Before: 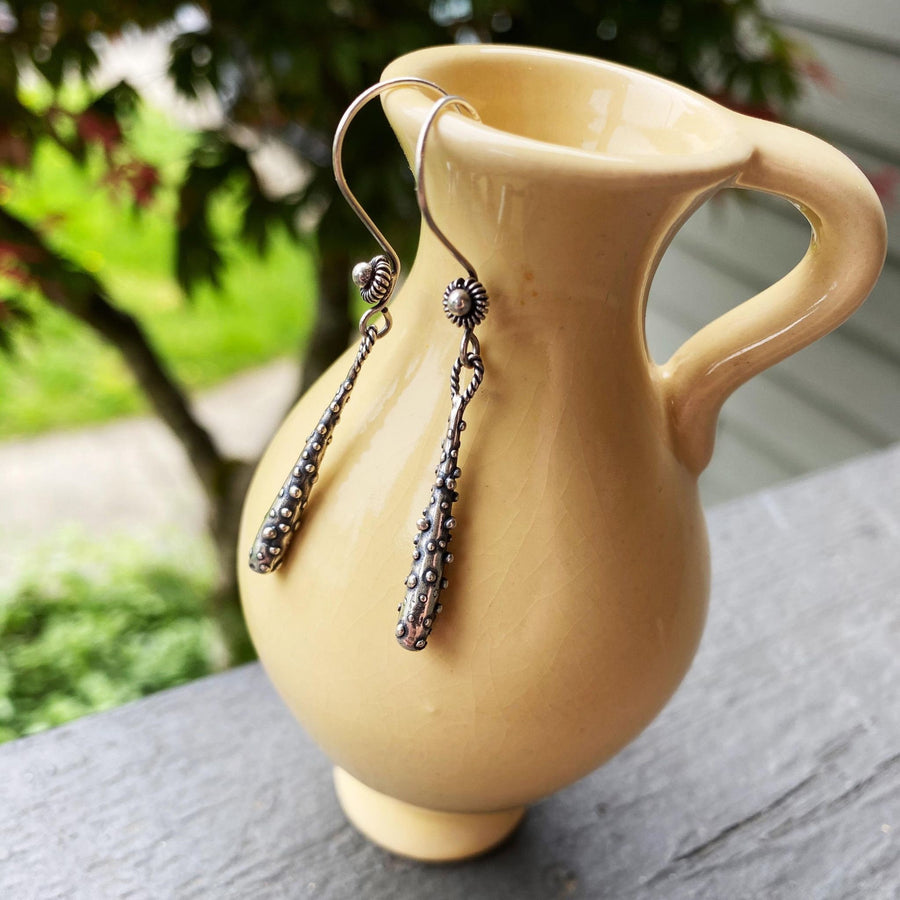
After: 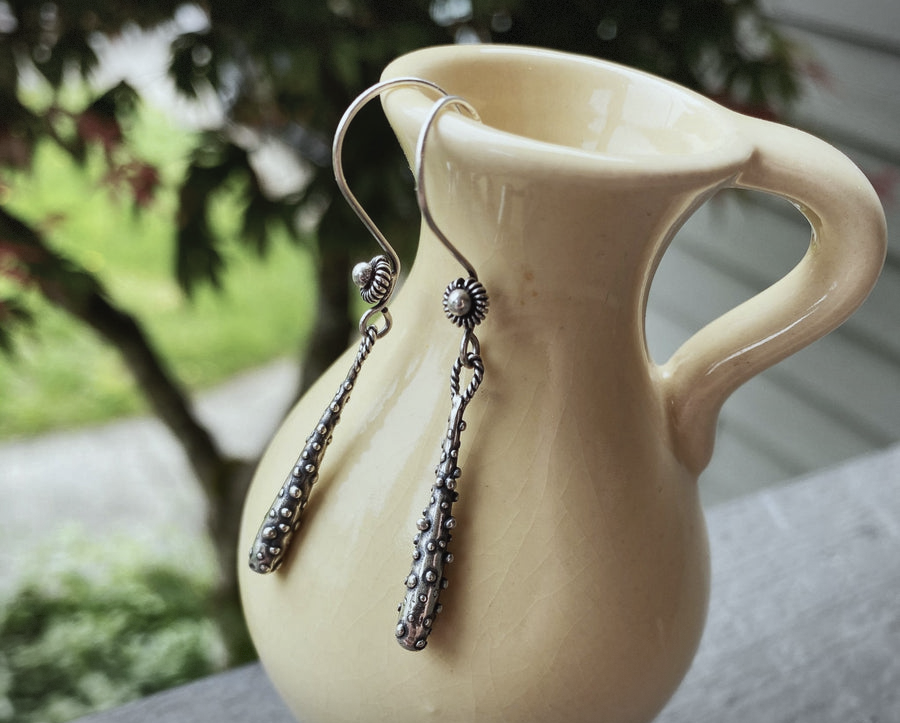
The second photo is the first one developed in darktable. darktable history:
crop: bottom 19.644%
shadows and highlights: radius 100.41, shadows 50.55, highlights -64.36, highlights color adjustment 49.82%, soften with gaussian
white balance: red 0.925, blue 1.046
contrast brightness saturation: contrast -0.05, saturation -0.41
vignetting: fall-off start 100%, brightness -0.406, saturation -0.3, width/height ratio 1.324, dithering 8-bit output, unbound false
